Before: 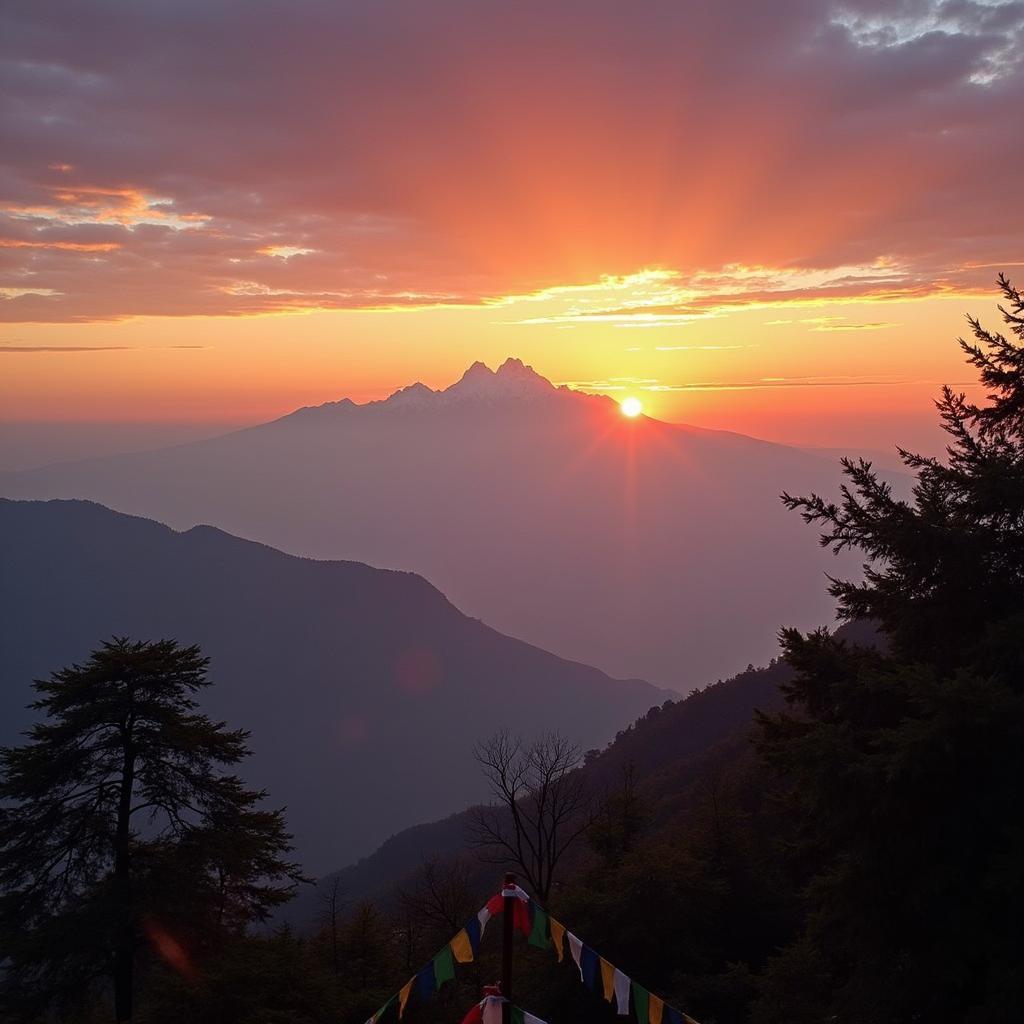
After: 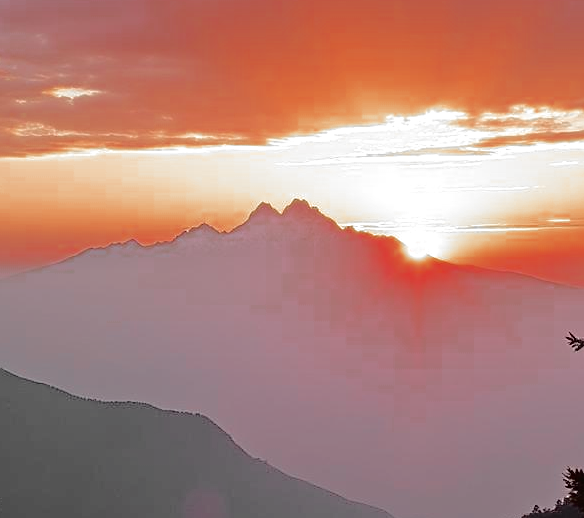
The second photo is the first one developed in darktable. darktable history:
tone curve: curves: ch0 [(0, 0) (0.003, 0.019) (0.011, 0.019) (0.025, 0.023) (0.044, 0.032) (0.069, 0.046) (0.1, 0.073) (0.136, 0.129) (0.177, 0.207) (0.224, 0.295) (0.277, 0.394) (0.335, 0.48) (0.399, 0.524) (0.468, 0.575) (0.543, 0.628) (0.623, 0.684) (0.709, 0.739) (0.801, 0.808) (0.898, 0.9) (1, 1)], color space Lab, independent channels, preserve colors none
velvia: strength 6.16%
sharpen: on, module defaults
color zones: curves: ch0 [(0, 0.497) (0.096, 0.361) (0.221, 0.538) (0.429, 0.5) (0.571, 0.5) (0.714, 0.5) (0.857, 0.5) (1, 0.497)]; ch1 [(0, 0.5) (0.143, 0.5) (0.257, -0.002) (0.429, 0.04) (0.571, -0.001) (0.714, -0.015) (0.857, 0.024) (1, 0.5)]
crop: left 20.978%, top 15.616%, right 21.918%, bottom 33.765%
